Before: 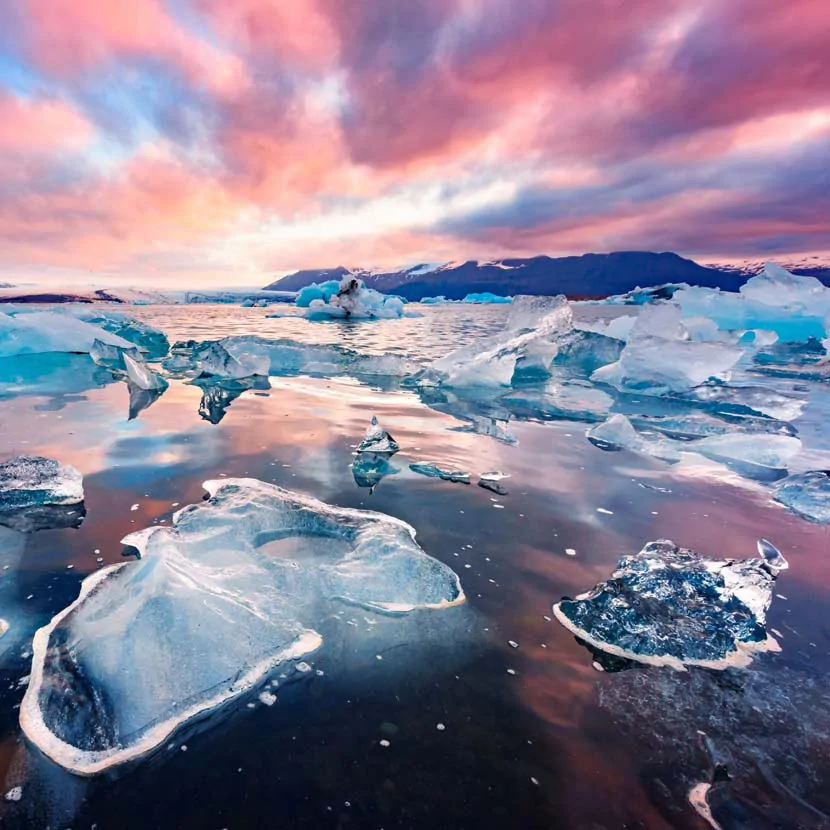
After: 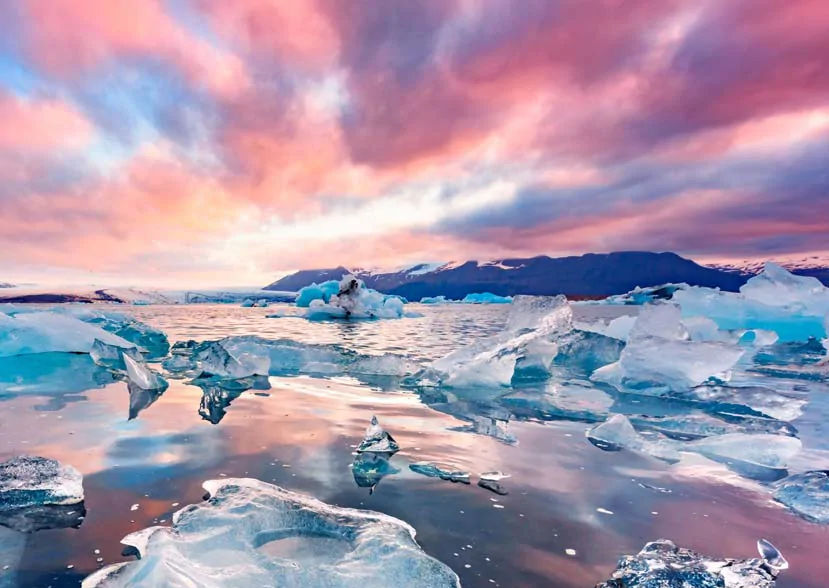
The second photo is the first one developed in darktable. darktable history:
crop: bottom 29.089%
